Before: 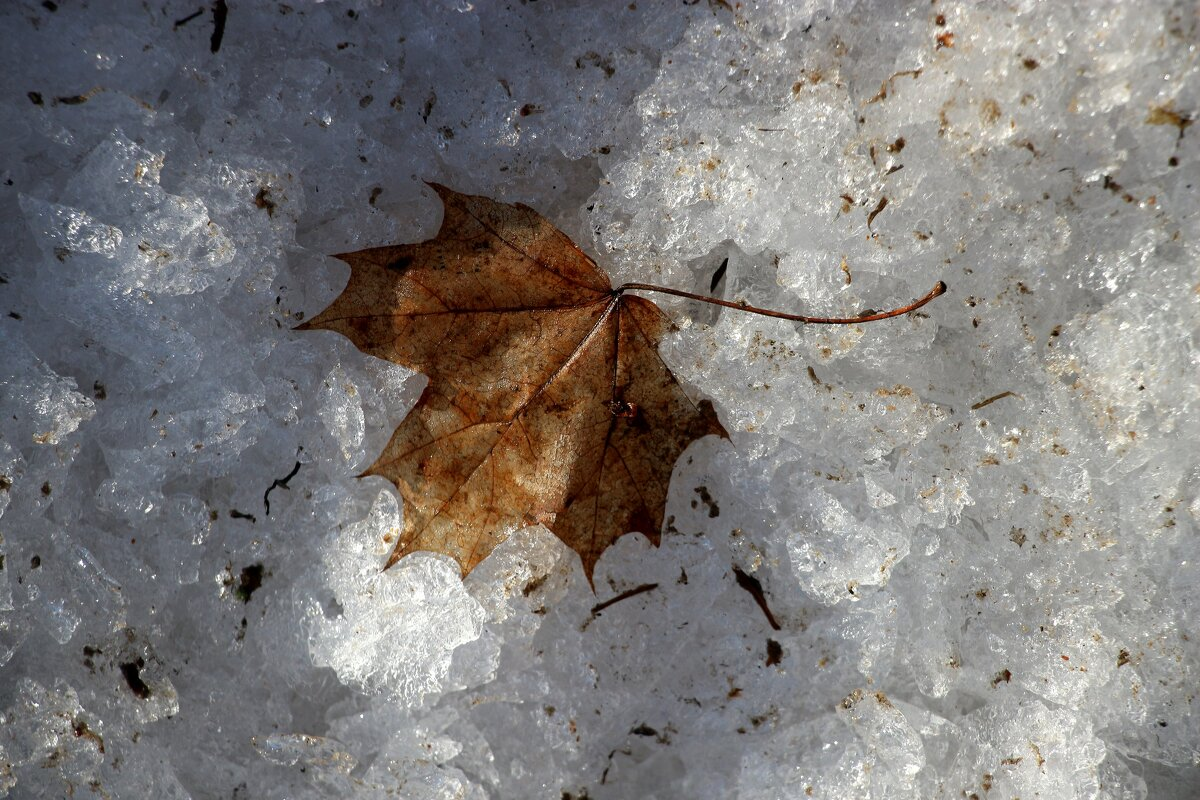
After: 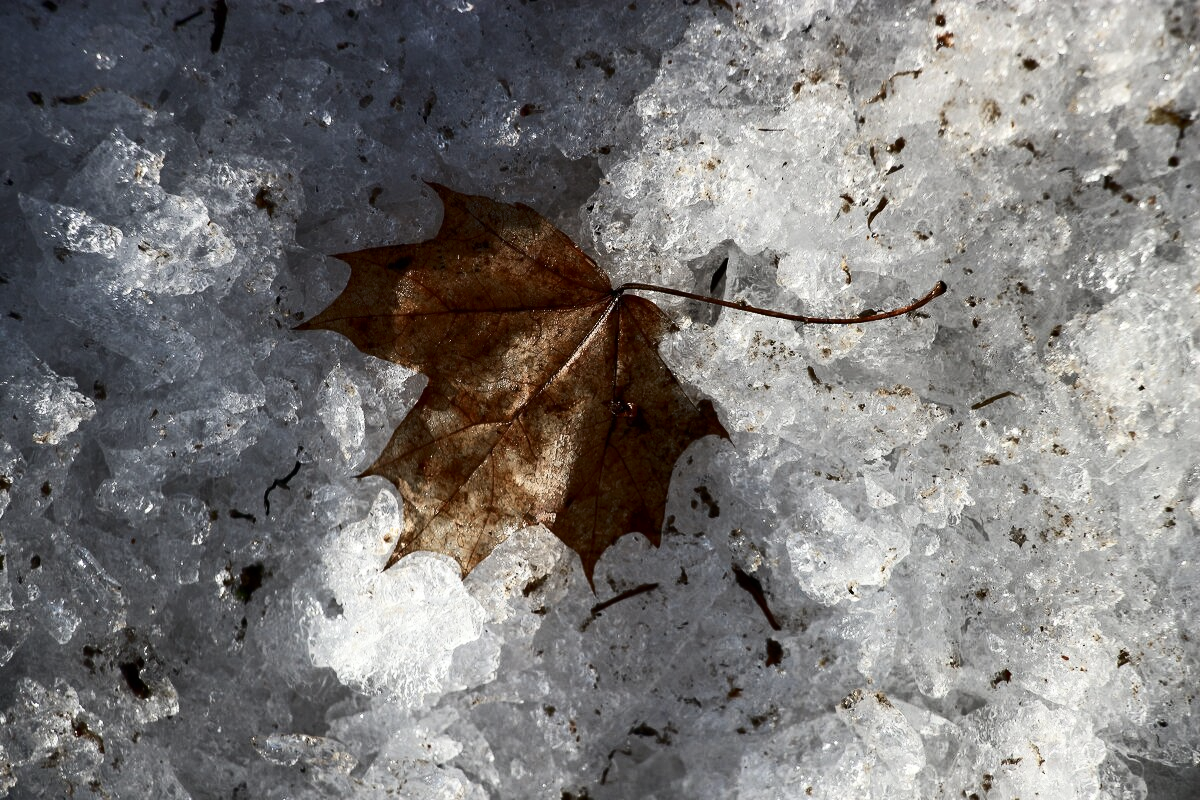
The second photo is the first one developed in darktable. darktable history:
tone curve: curves: ch0 [(0, 0) (0.003, 0.003) (0.011, 0.012) (0.025, 0.024) (0.044, 0.039) (0.069, 0.052) (0.1, 0.072) (0.136, 0.097) (0.177, 0.128) (0.224, 0.168) (0.277, 0.217) (0.335, 0.276) (0.399, 0.345) (0.468, 0.429) (0.543, 0.524) (0.623, 0.628) (0.709, 0.732) (0.801, 0.829) (0.898, 0.919) (1, 1)], color space Lab, independent channels, preserve colors none
contrast brightness saturation: contrast 0.253, saturation -0.31
shadows and highlights: soften with gaussian
